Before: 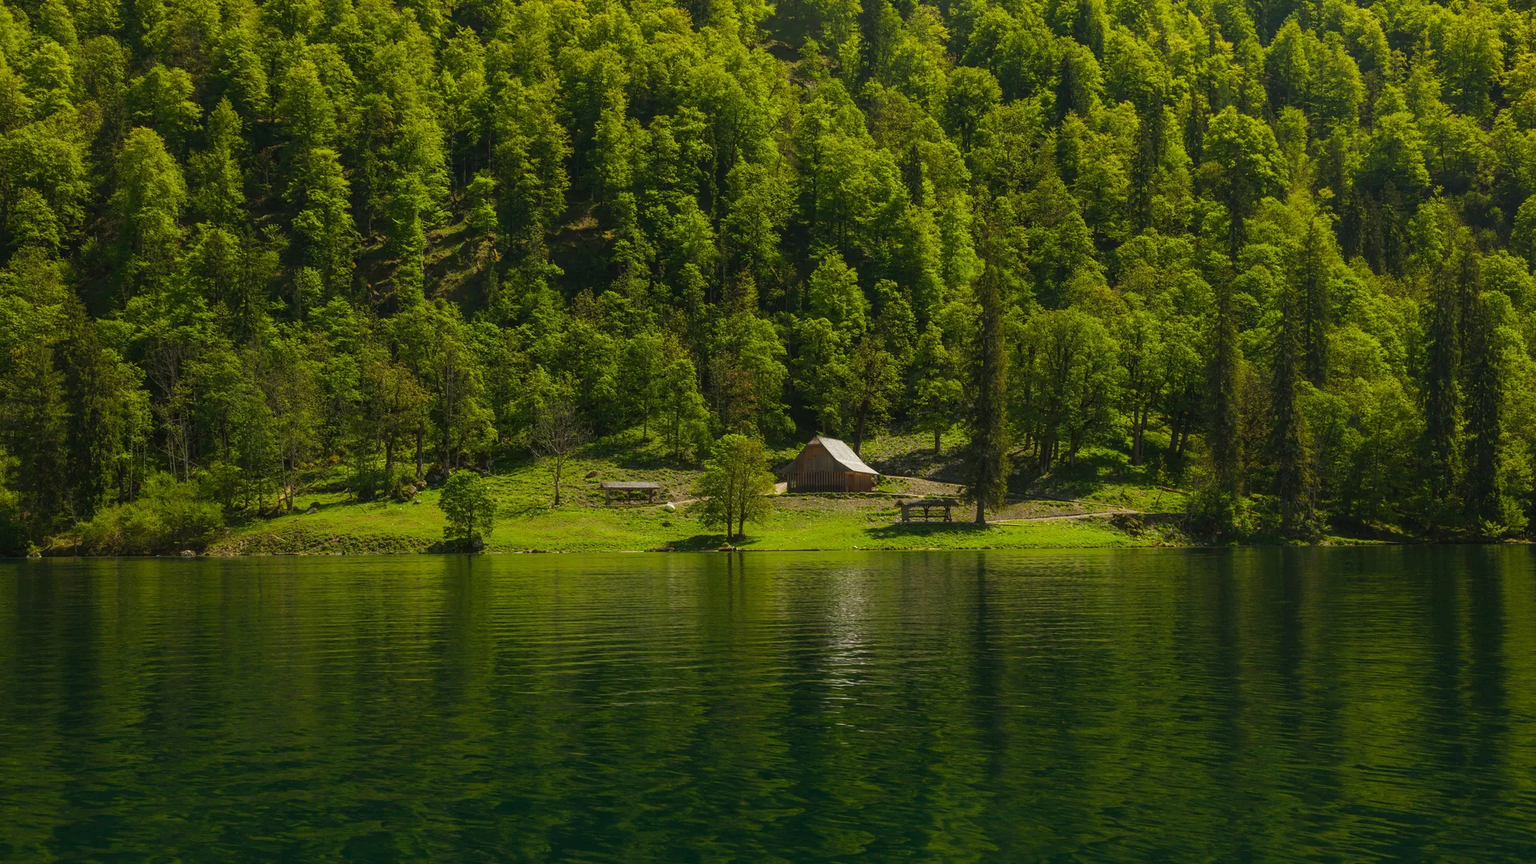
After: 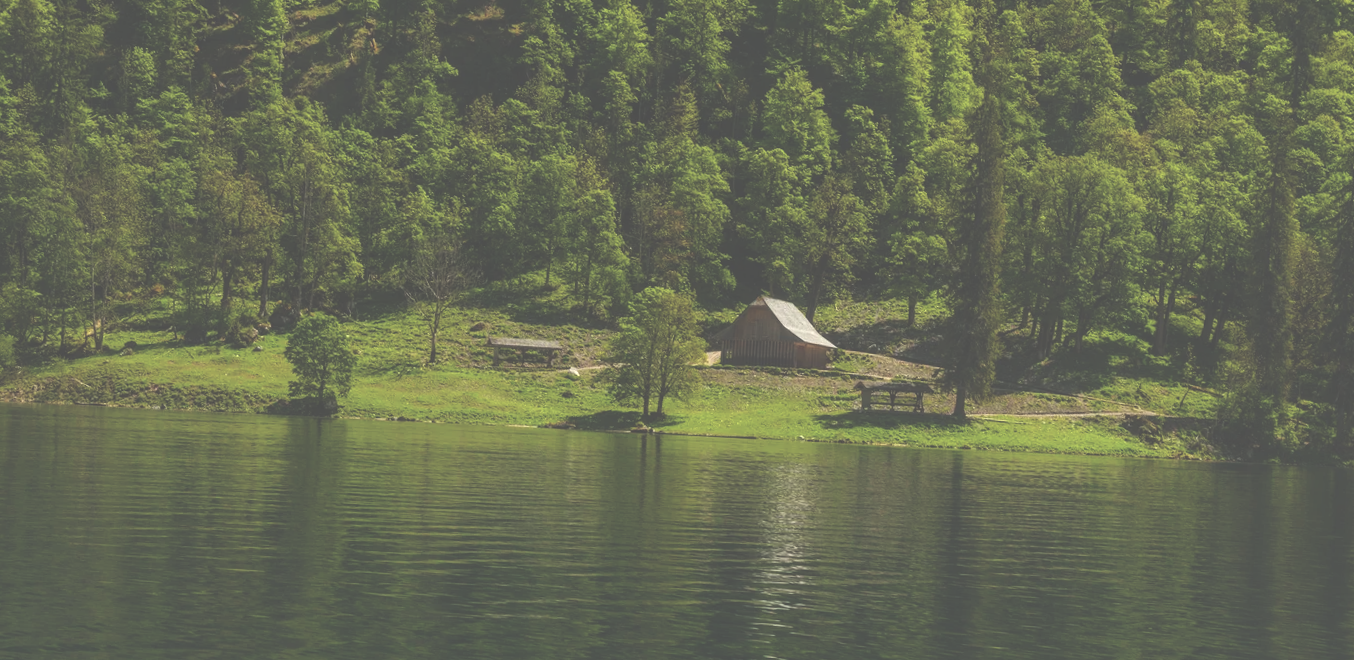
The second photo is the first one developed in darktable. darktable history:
local contrast: on, module defaults
exposure: black level correction -0.087, compensate highlight preservation false
crop and rotate: angle -3.37°, left 9.79%, top 20.73%, right 12.42%, bottom 11.82%
